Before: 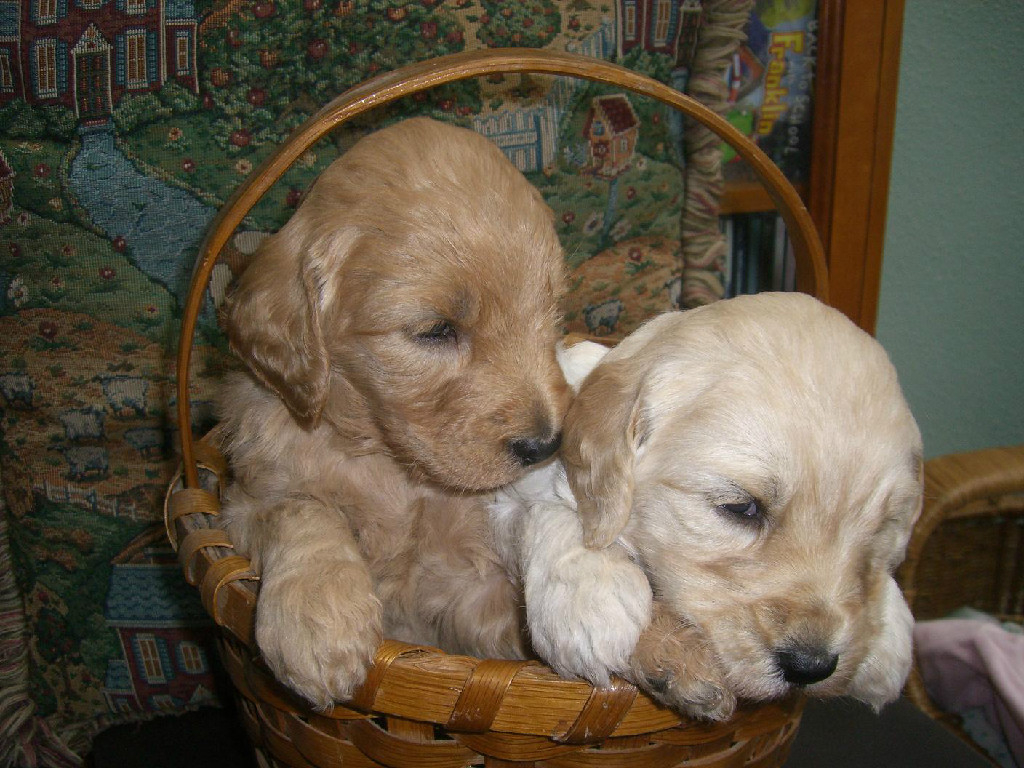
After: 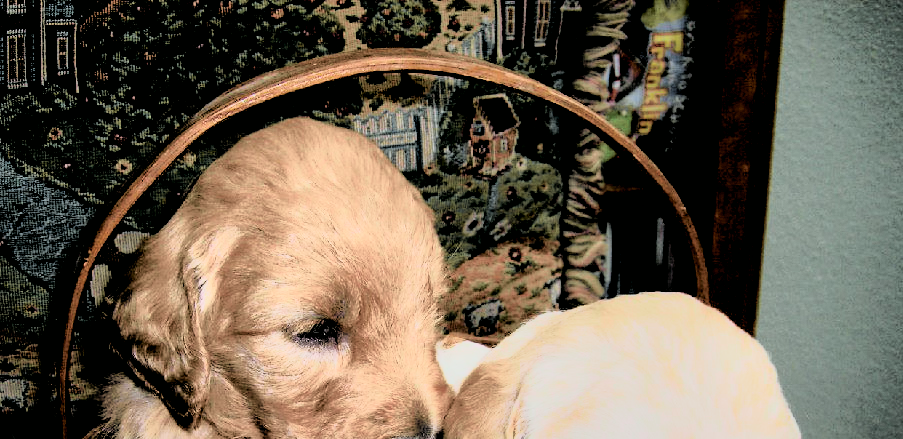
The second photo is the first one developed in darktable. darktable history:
rgb levels: levels [[0.034, 0.472, 0.904], [0, 0.5, 1], [0, 0.5, 1]]
tone curve: curves: ch0 [(0, 0) (0.105, 0.068) (0.195, 0.162) (0.283, 0.283) (0.384, 0.404) (0.485, 0.531) (0.638, 0.681) (0.795, 0.879) (1, 0.977)]; ch1 [(0, 0) (0.161, 0.092) (0.35, 0.33) (0.379, 0.401) (0.456, 0.469) (0.504, 0.5) (0.512, 0.514) (0.58, 0.597) (0.635, 0.646) (1, 1)]; ch2 [(0, 0) (0.371, 0.362) (0.437, 0.437) (0.5, 0.5) (0.53, 0.523) (0.56, 0.58) (0.622, 0.606) (1, 1)], color space Lab, independent channels, preserve colors none
crop and rotate: left 11.812%, bottom 42.776%
shadows and highlights: shadows 30
rgb curve: curves: ch0 [(0, 0) (0.21, 0.15) (0.24, 0.21) (0.5, 0.75) (0.75, 0.96) (0.89, 0.99) (1, 1)]; ch1 [(0, 0.02) (0.21, 0.13) (0.25, 0.2) (0.5, 0.67) (0.75, 0.9) (0.89, 0.97) (1, 1)]; ch2 [(0, 0.02) (0.21, 0.13) (0.25, 0.2) (0.5, 0.67) (0.75, 0.9) (0.89, 0.97) (1, 1)], compensate middle gray true
local contrast: mode bilateral grid, contrast 20, coarseness 50, detail 159%, midtone range 0.2
filmic rgb: black relative exposure -7.65 EV, white relative exposure 4.56 EV, hardness 3.61
